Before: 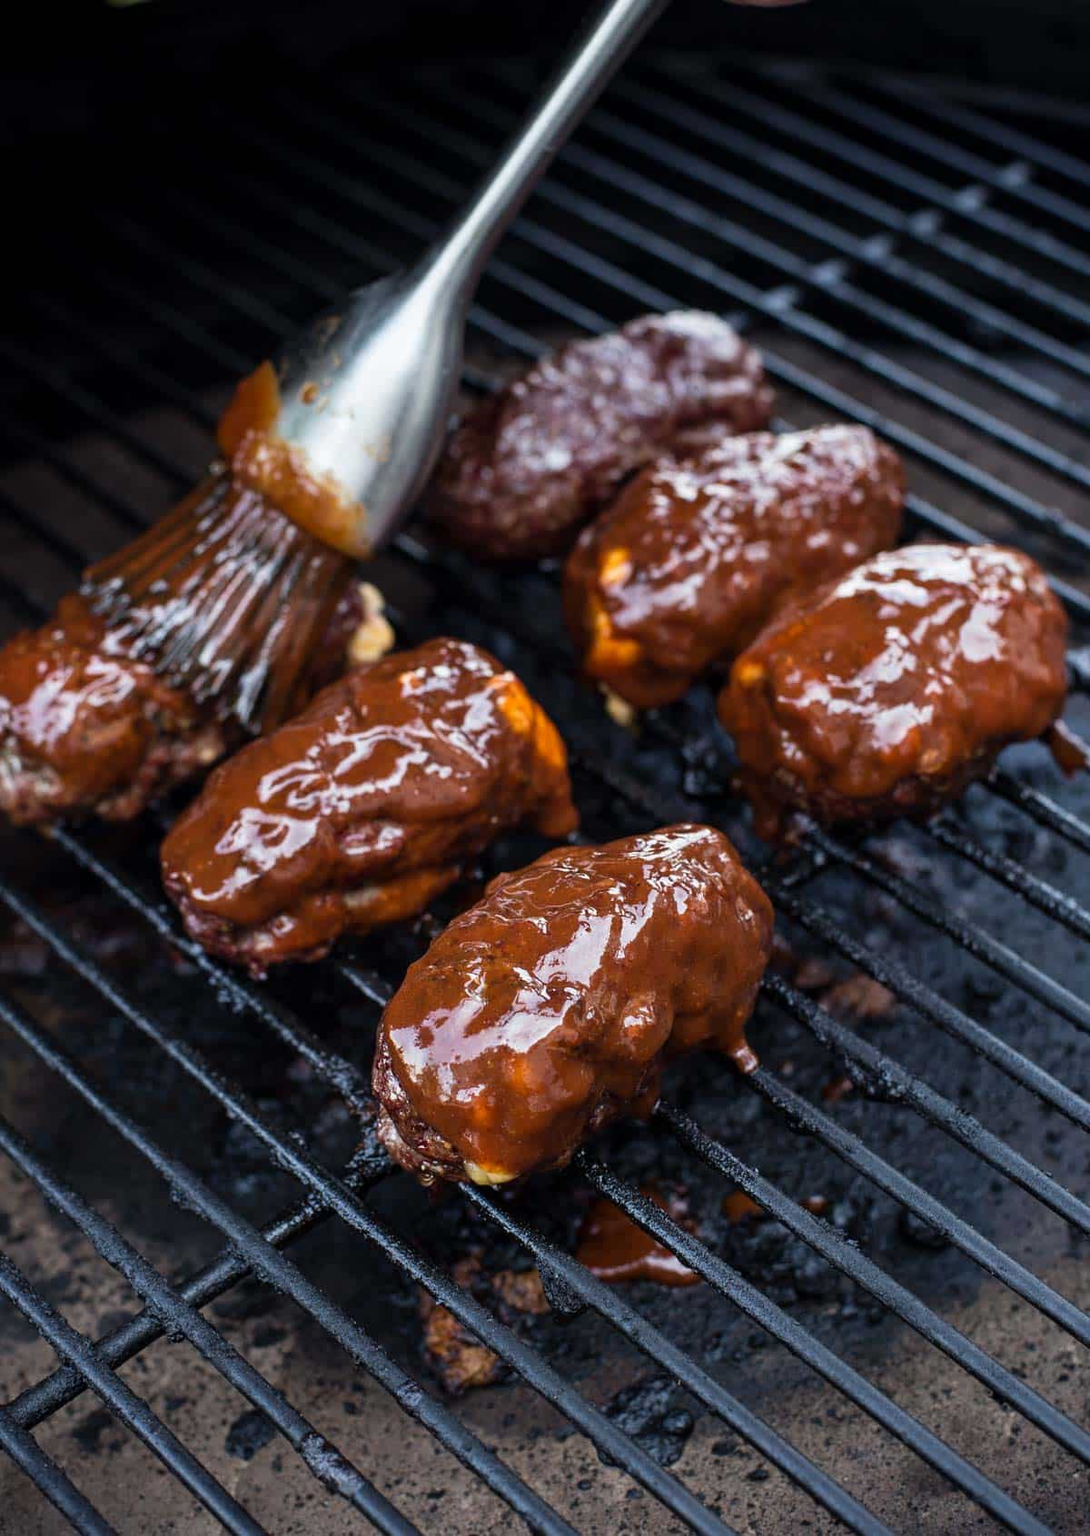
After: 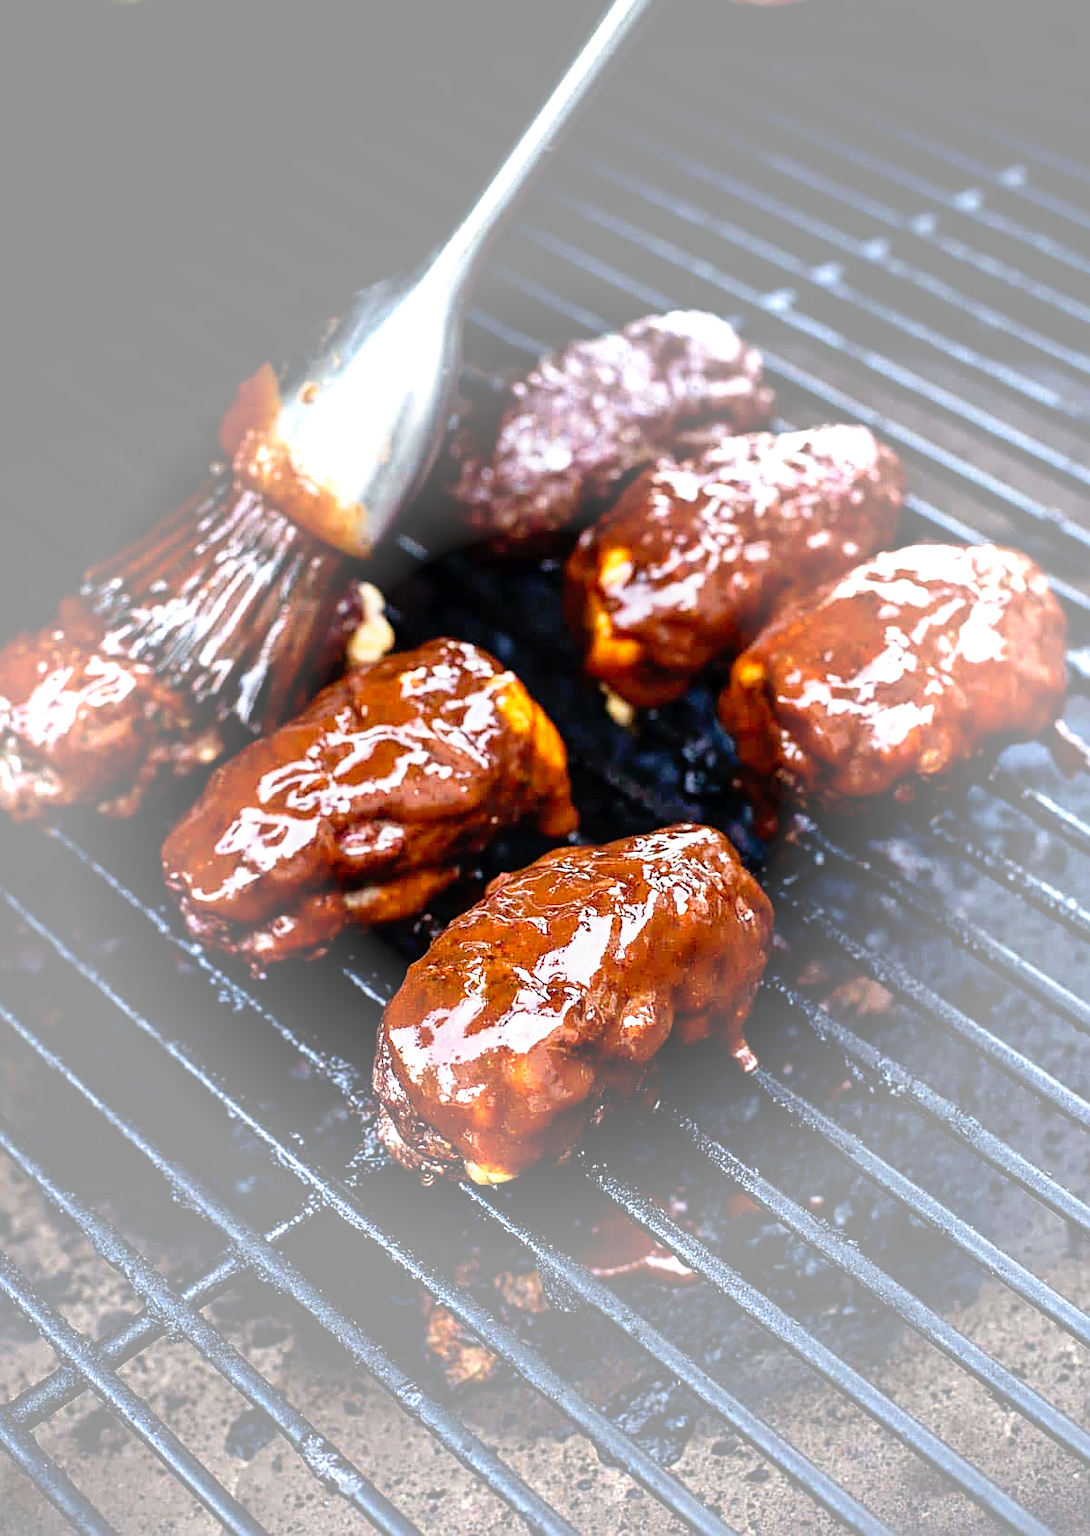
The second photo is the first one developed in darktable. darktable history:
vignetting: fall-off start 30.58%, fall-off radius 33.52%, brightness 0.297, saturation -0.001, unbound false
base curve: curves: ch0 [(0, 0) (0.012, 0.01) (0.073, 0.168) (0.31, 0.711) (0.645, 0.957) (1, 1)], preserve colors none
sharpen: on, module defaults
